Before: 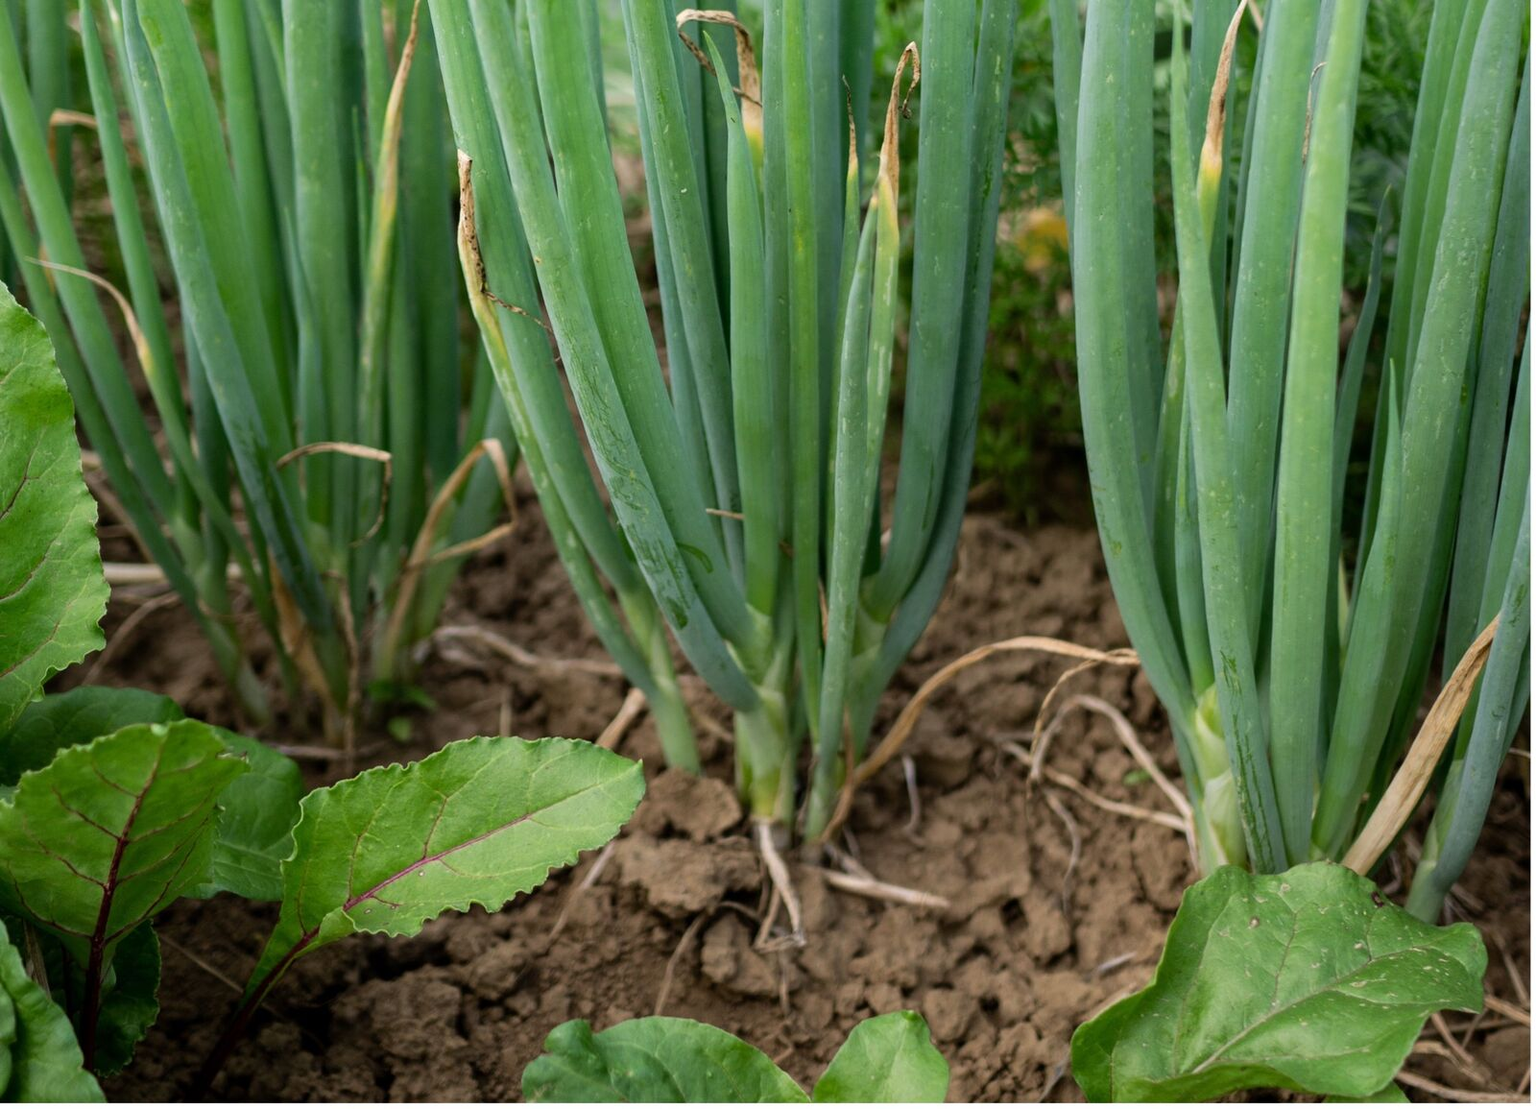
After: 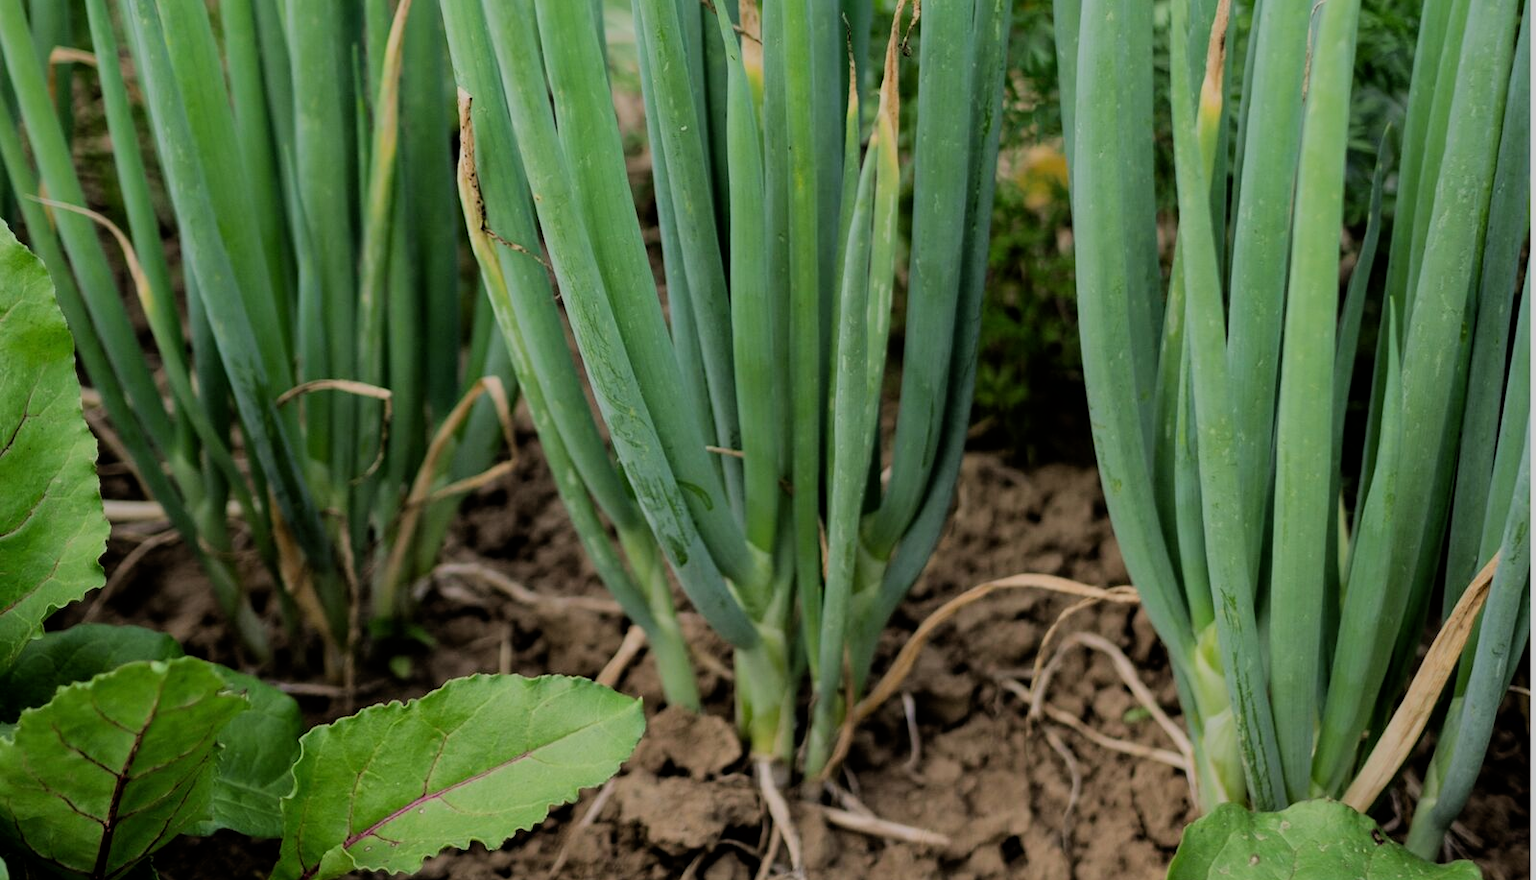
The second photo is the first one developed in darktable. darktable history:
crop and rotate: top 5.667%, bottom 14.937%
filmic rgb: black relative exposure -6.15 EV, white relative exposure 6.96 EV, hardness 2.23, color science v6 (2022)
